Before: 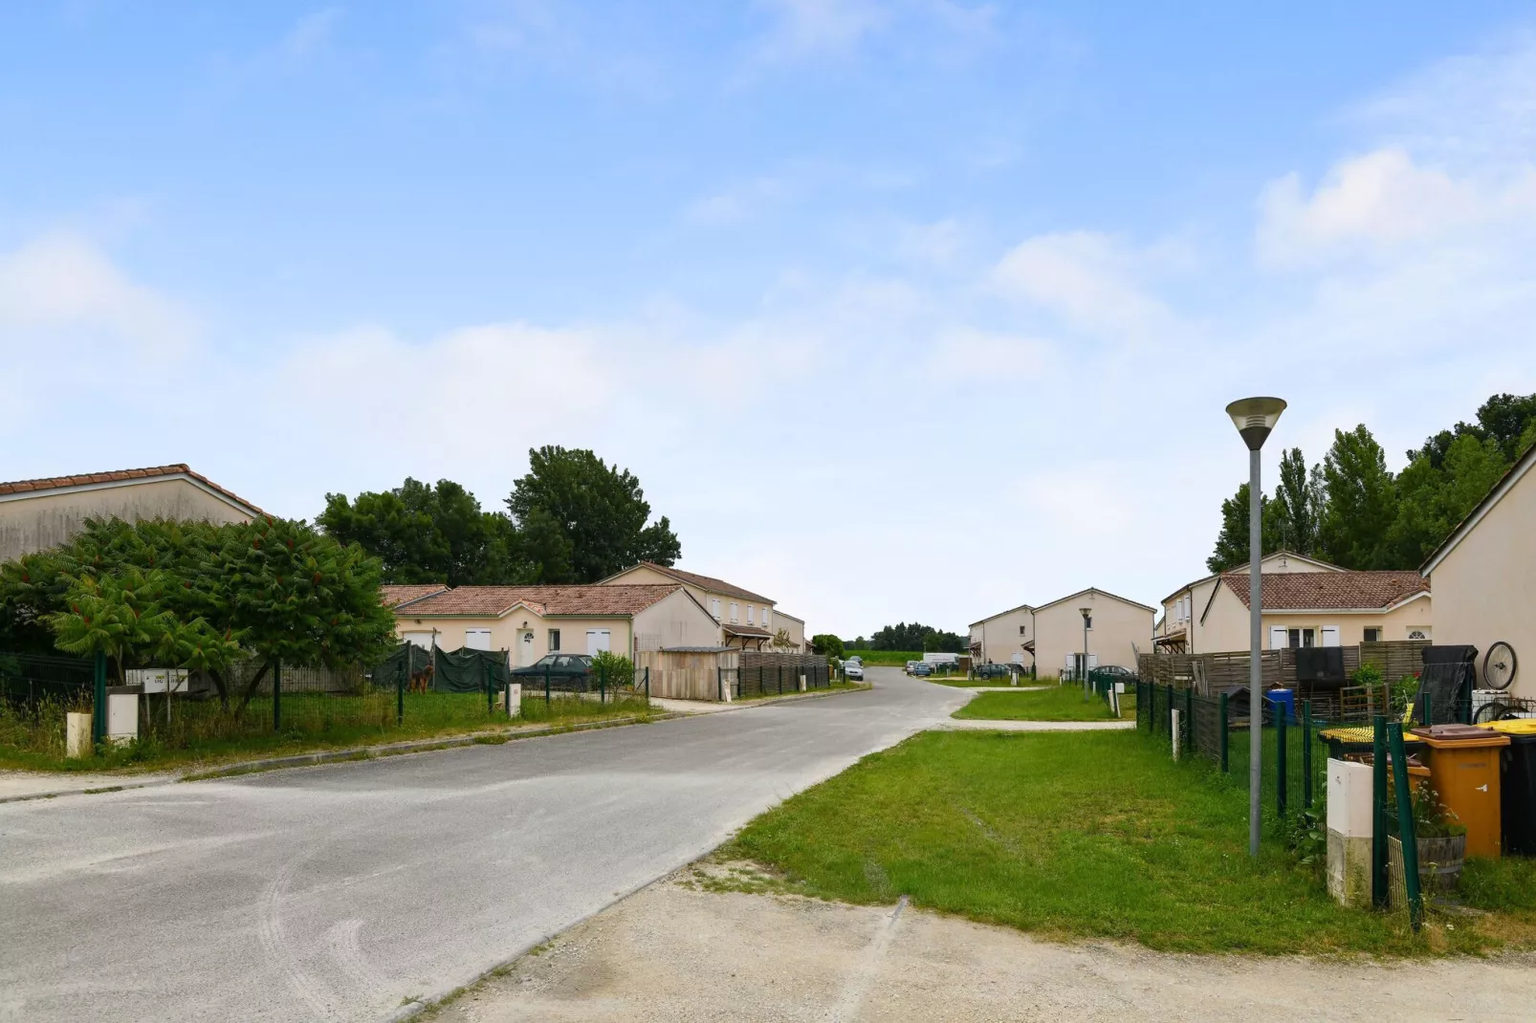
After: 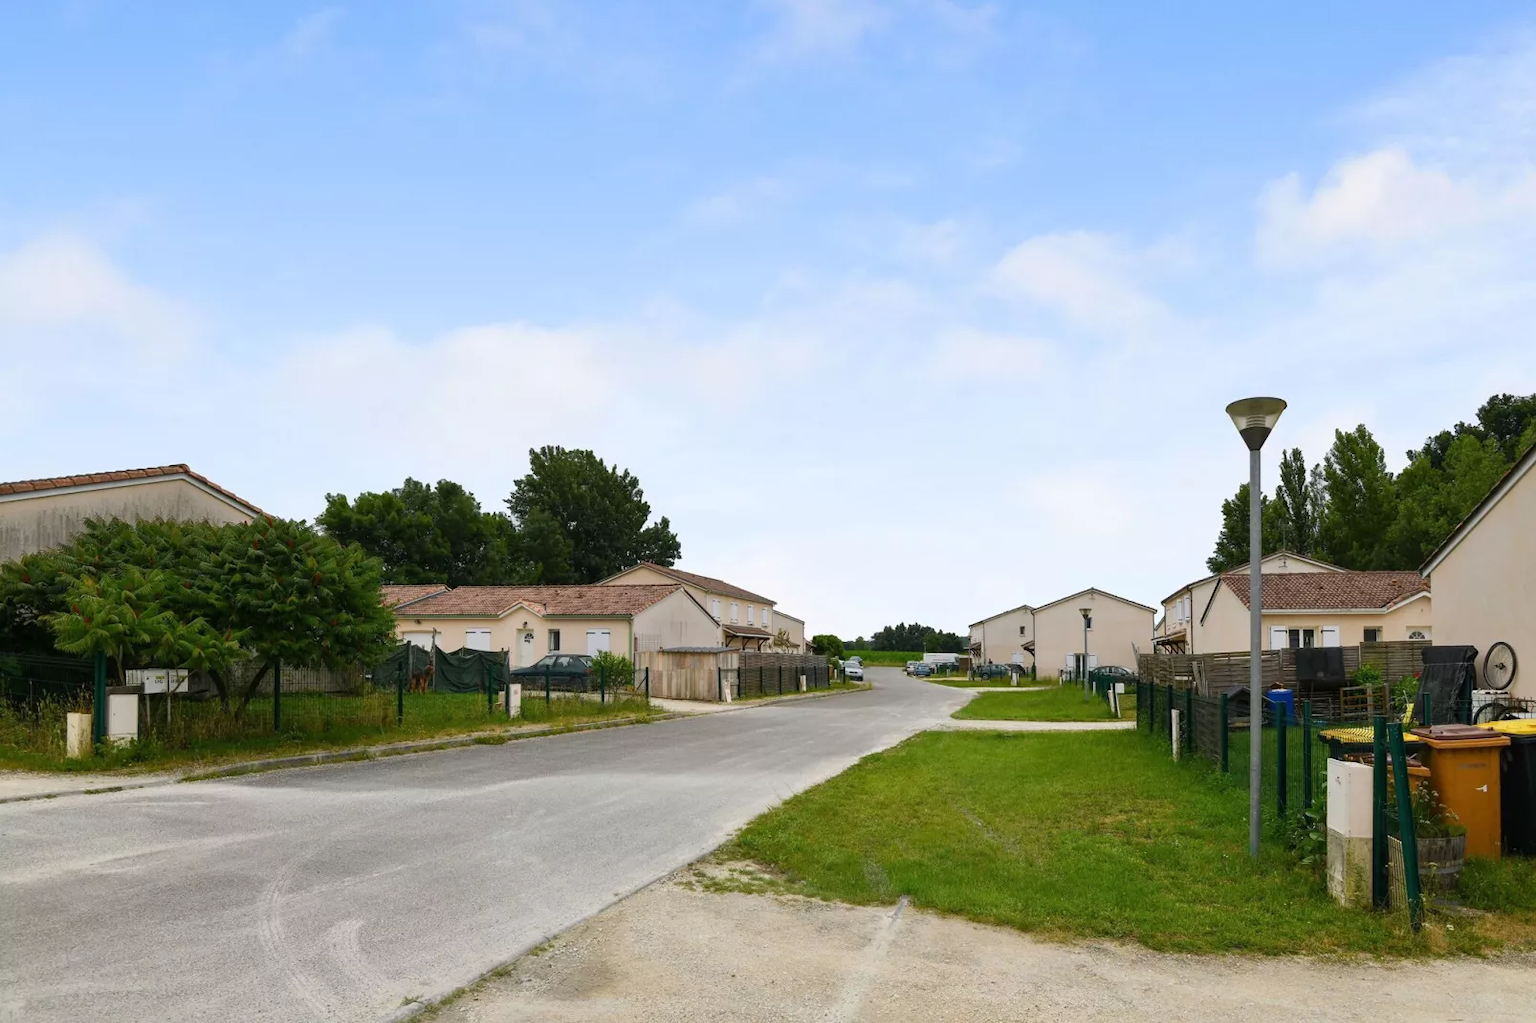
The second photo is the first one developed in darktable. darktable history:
color correction: highlights b* -0.049, saturation 0.992
